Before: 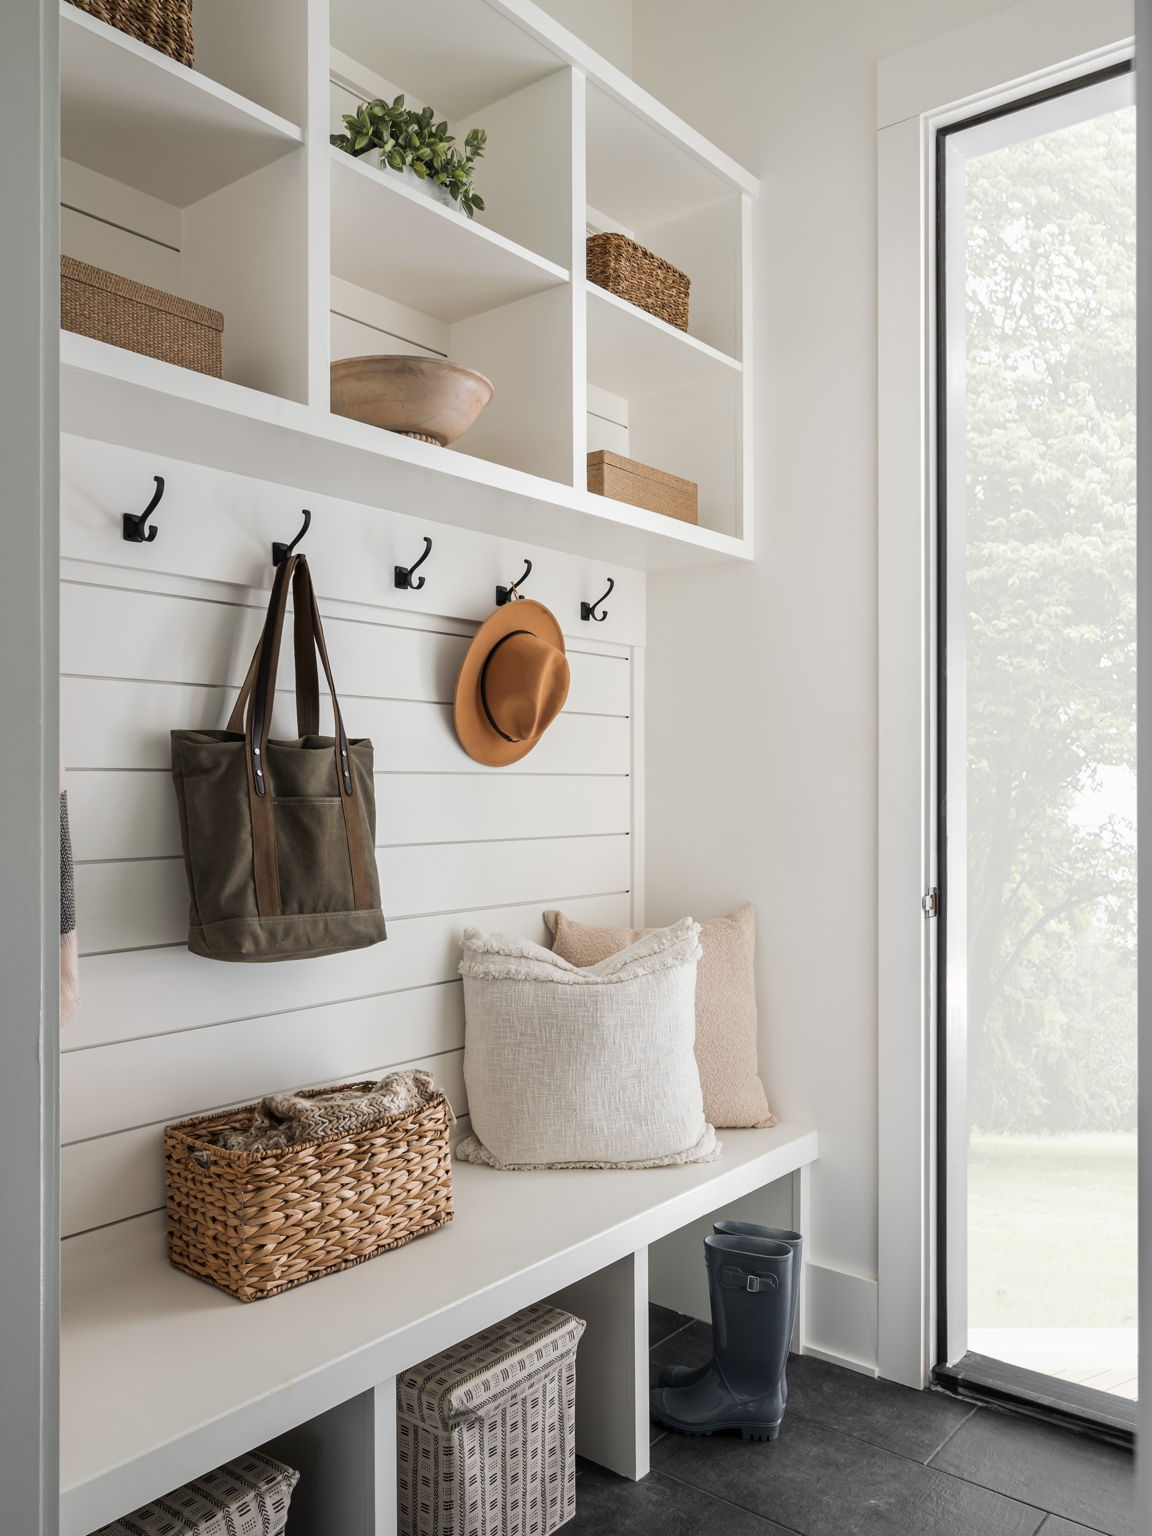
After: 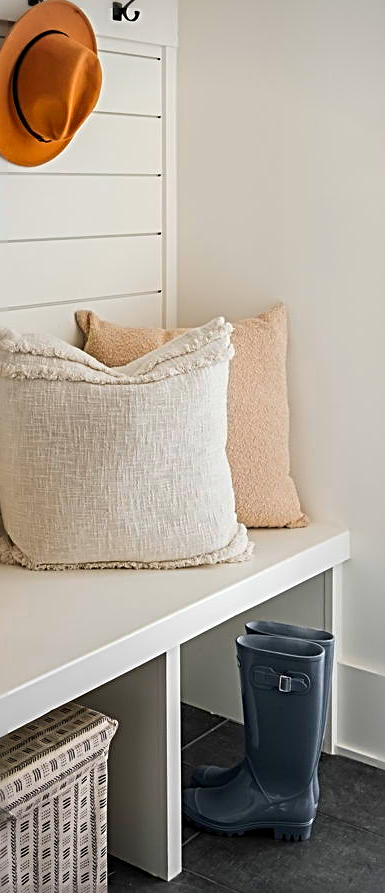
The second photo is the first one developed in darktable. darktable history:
crop: left 40.646%, top 39.095%, right 25.908%, bottom 2.716%
vignetting: fall-off radius 61.13%
color correction: highlights b* 0.012, saturation 1.83
sharpen: radius 2.983, amount 0.774
